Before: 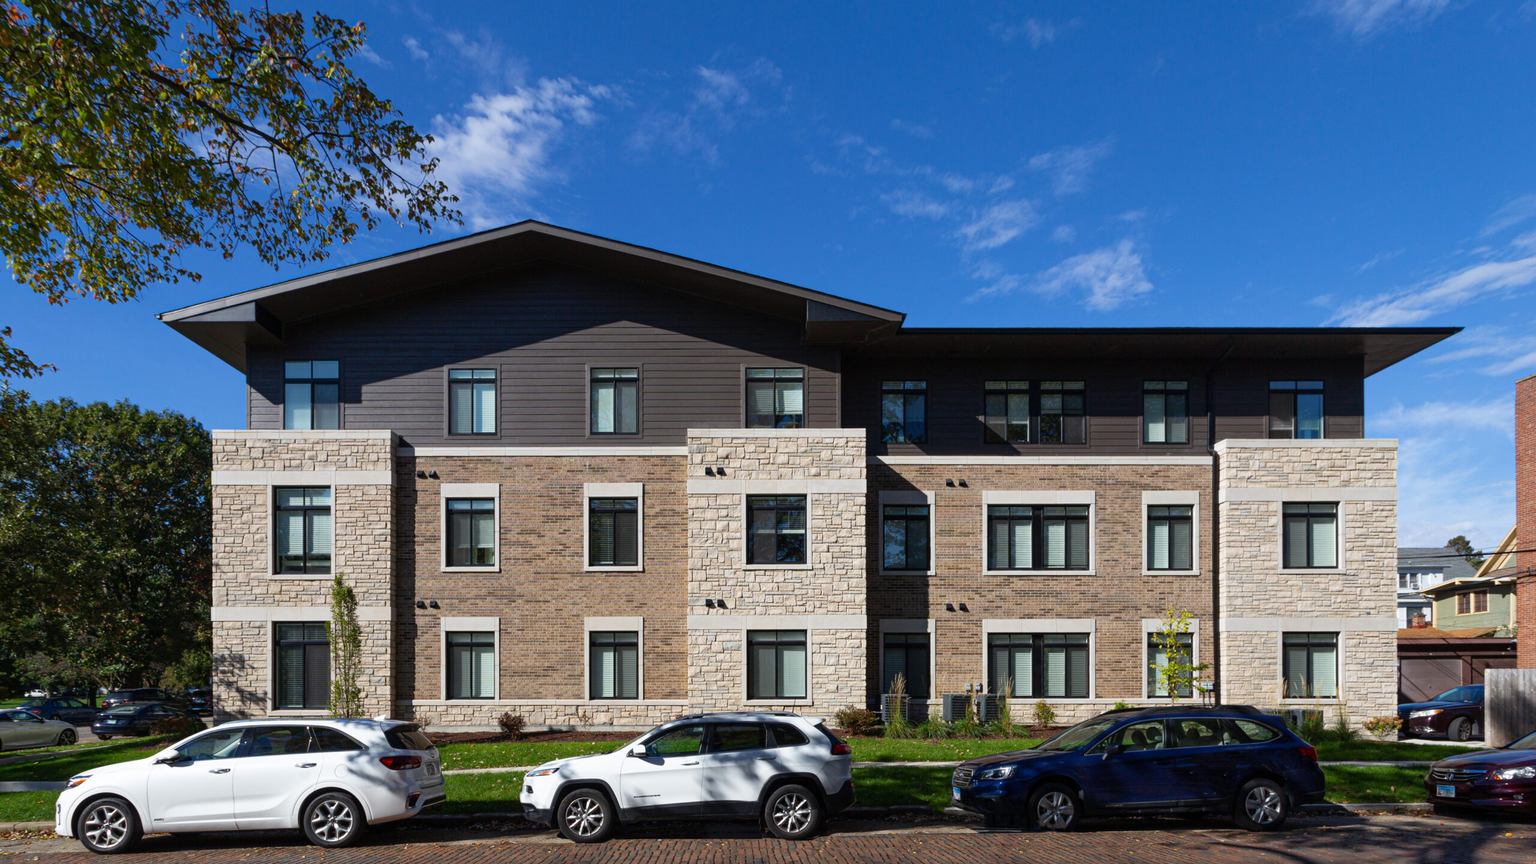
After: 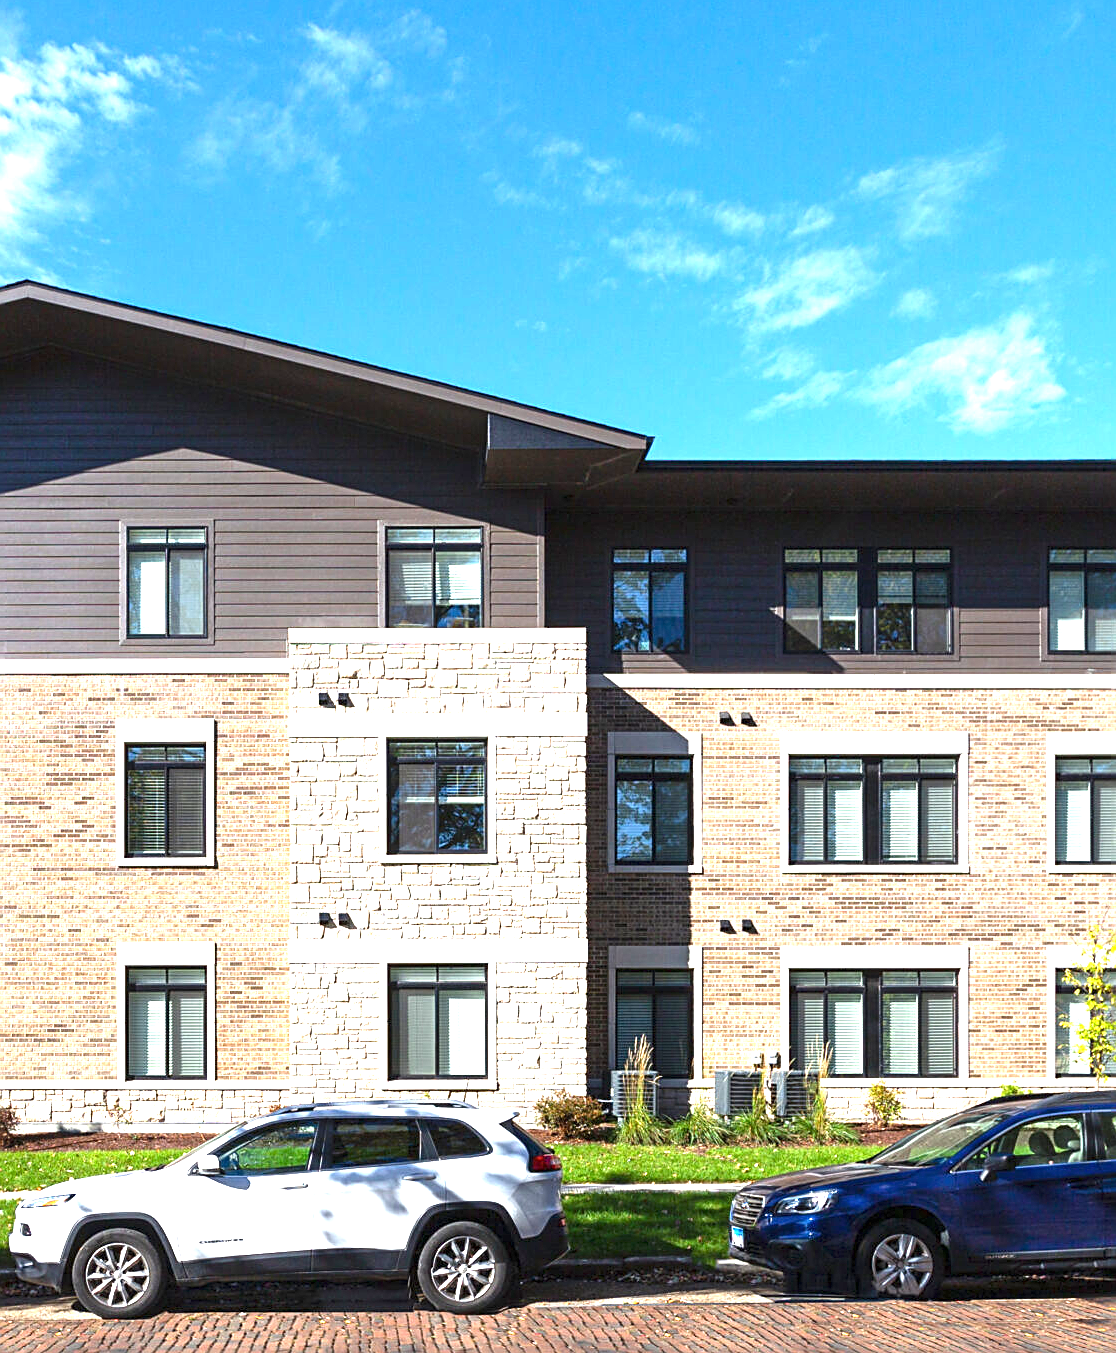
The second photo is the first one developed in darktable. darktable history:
crop: left 33.486%, top 5.982%, right 22.883%
exposure: black level correction 0, exposure 1.992 EV, compensate highlight preservation false
sharpen: on, module defaults
